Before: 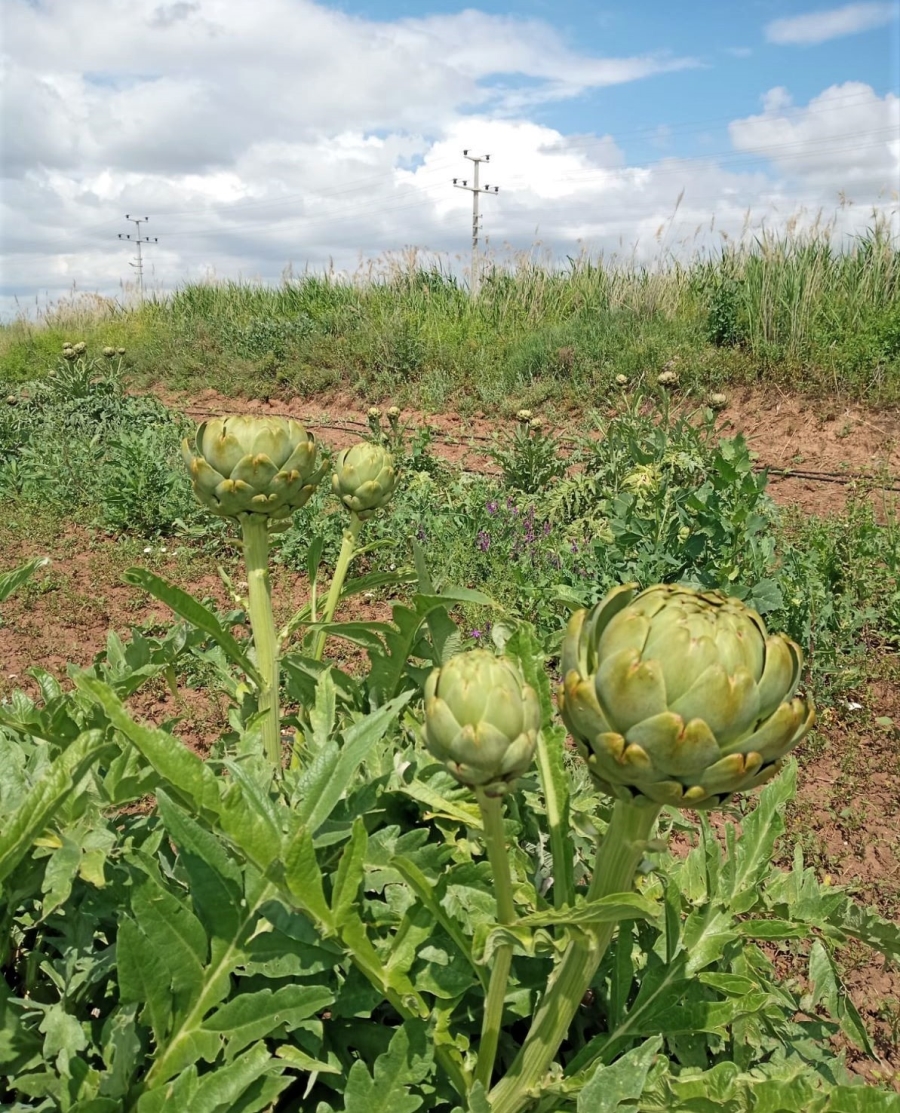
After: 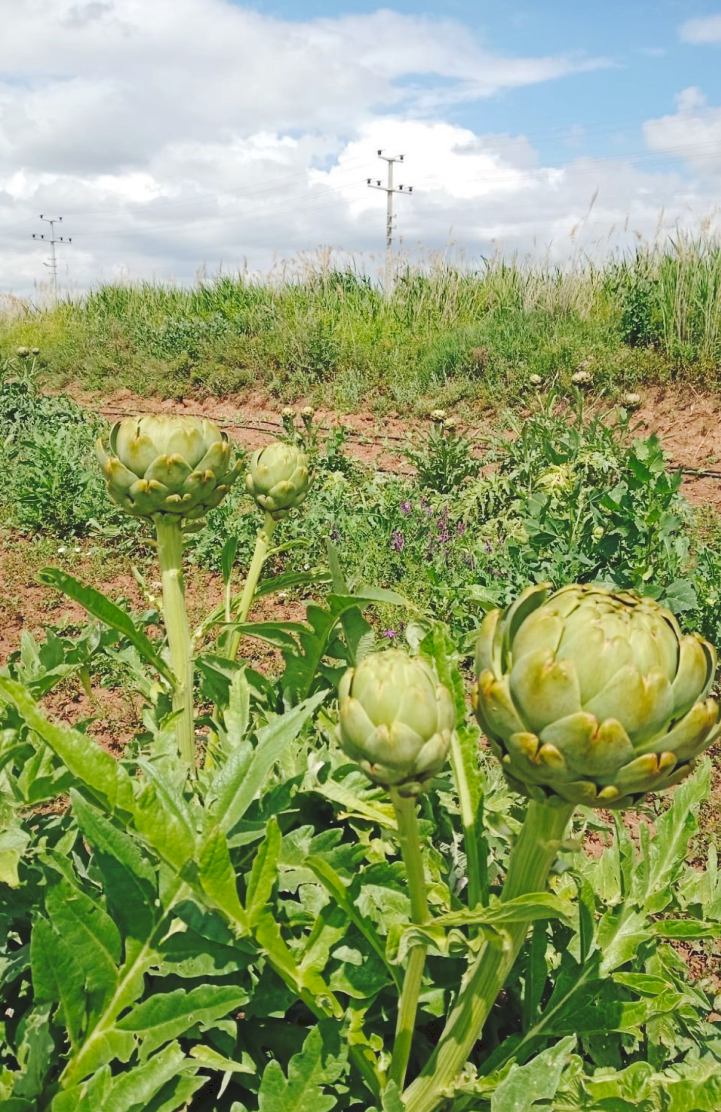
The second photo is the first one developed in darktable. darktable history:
crop and rotate: left 9.597%, right 10.195%
tone curve: curves: ch0 [(0, 0) (0.003, 0.1) (0.011, 0.101) (0.025, 0.11) (0.044, 0.126) (0.069, 0.14) (0.1, 0.158) (0.136, 0.18) (0.177, 0.206) (0.224, 0.243) (0.277, 0.293) (0.335, 0.36) (0.399, 0.446) (0.468, 0.537) (0.543, 0.618) (0.623, 0.694) (0.709, 0.763) (0.801, 0.836) (0.898, 0.908) (1, 1)], preserve colors none
color correction: saturation 1.1
